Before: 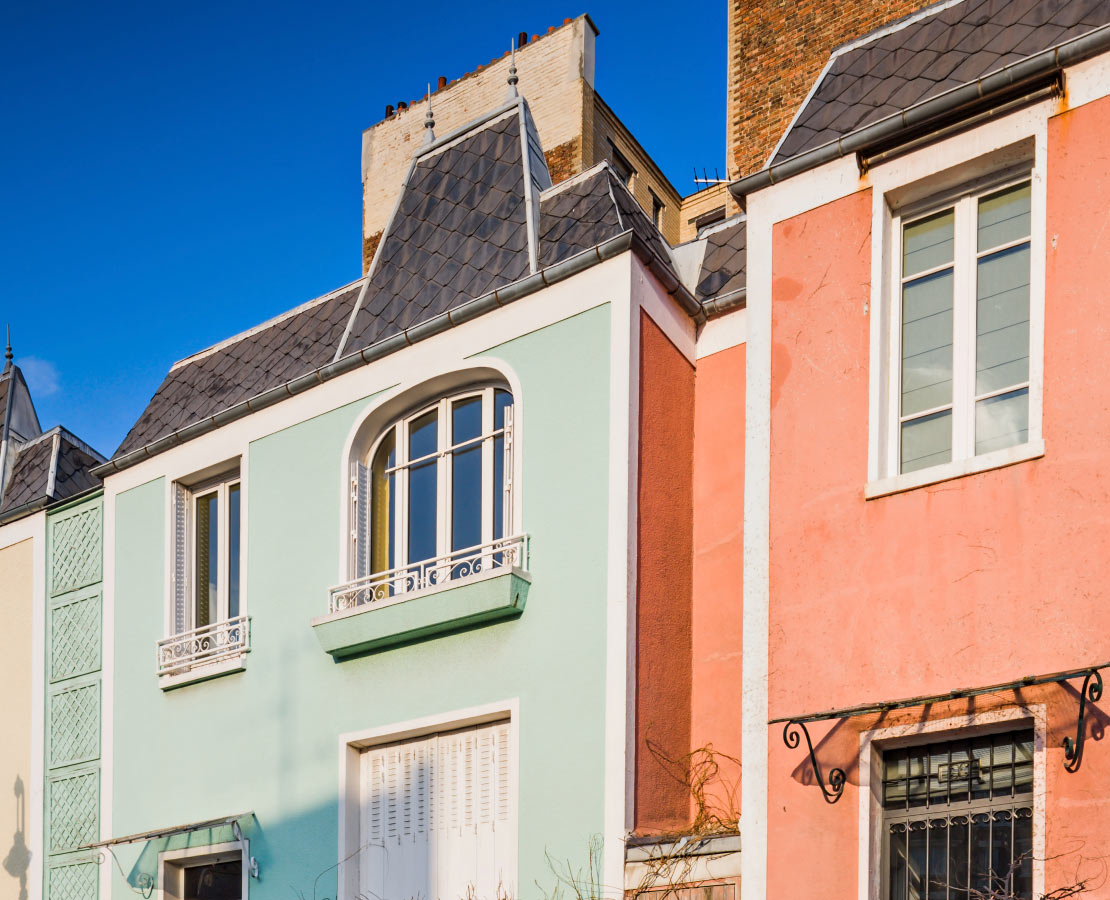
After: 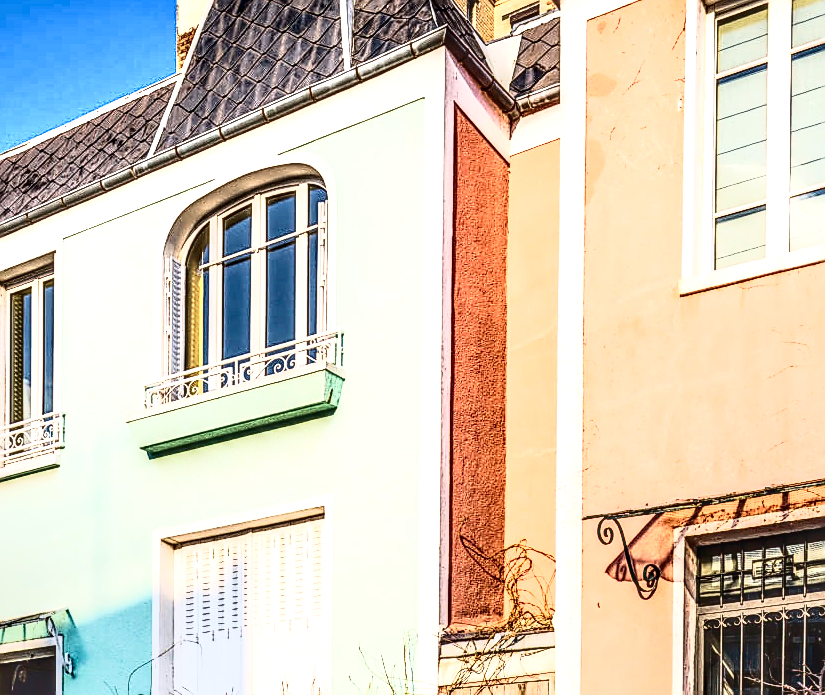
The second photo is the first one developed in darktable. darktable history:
crop: left 16.821%, top 22.775%, right 8.823%
exposure: exposure 0.693 EV, compensate exposure bias true, compensate highlight preservation false
sharpen: radius 1.394, amount 1.255, threshold 0.63
contrast brightness saturation: contrast 0.035, brightness -0.034
velvia: on, module defaults
local contrast: highlights 0%, shadows 3%, detail 182%
tone curve: curves: ch0 [(0, 0) (0.003, 0.003) (0.011, 0.006) (0.025, 0.012) (0.044, 0.02) (0.069, 0.023) (0.1, 0.029) (0.136, 0.037) (0.177, 0.058) (0.224, 0.084) (0.277, 0.137) (0.335, 0.209) (0.399, 0.336) (0.468, 0.478) (0.543, 0.63) (0.623, 0.789) (0.709, 0.903) (0.801, 0.967) (0.898, 0.987) (1, 1)], color space Lab, independent channels, preserve colors none
